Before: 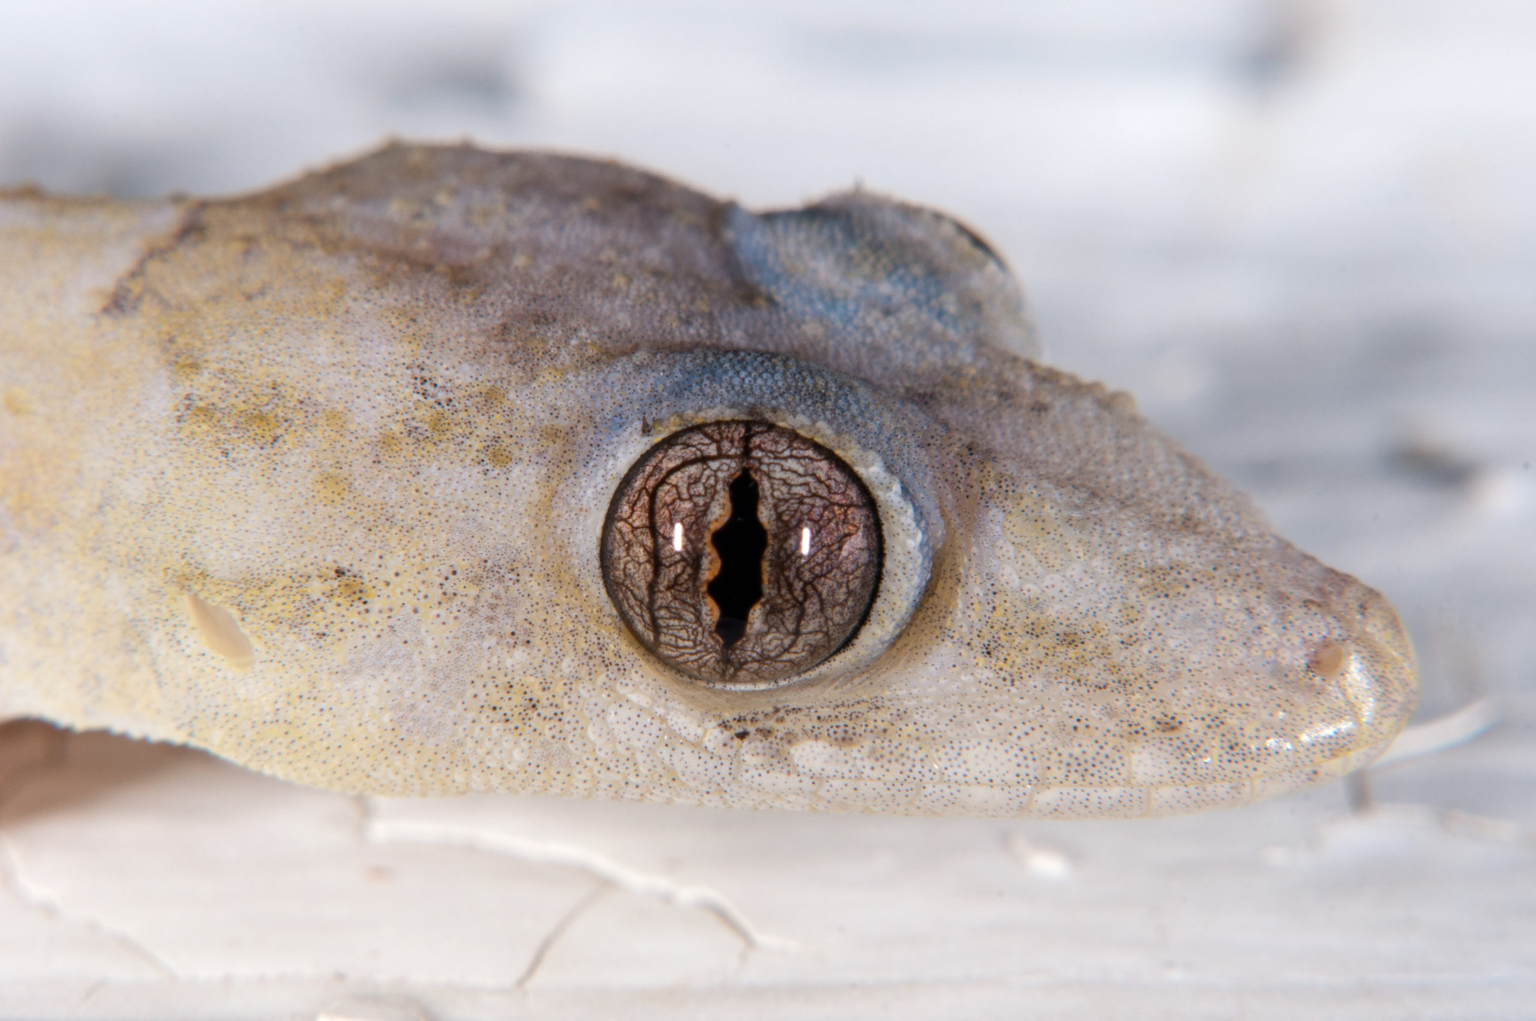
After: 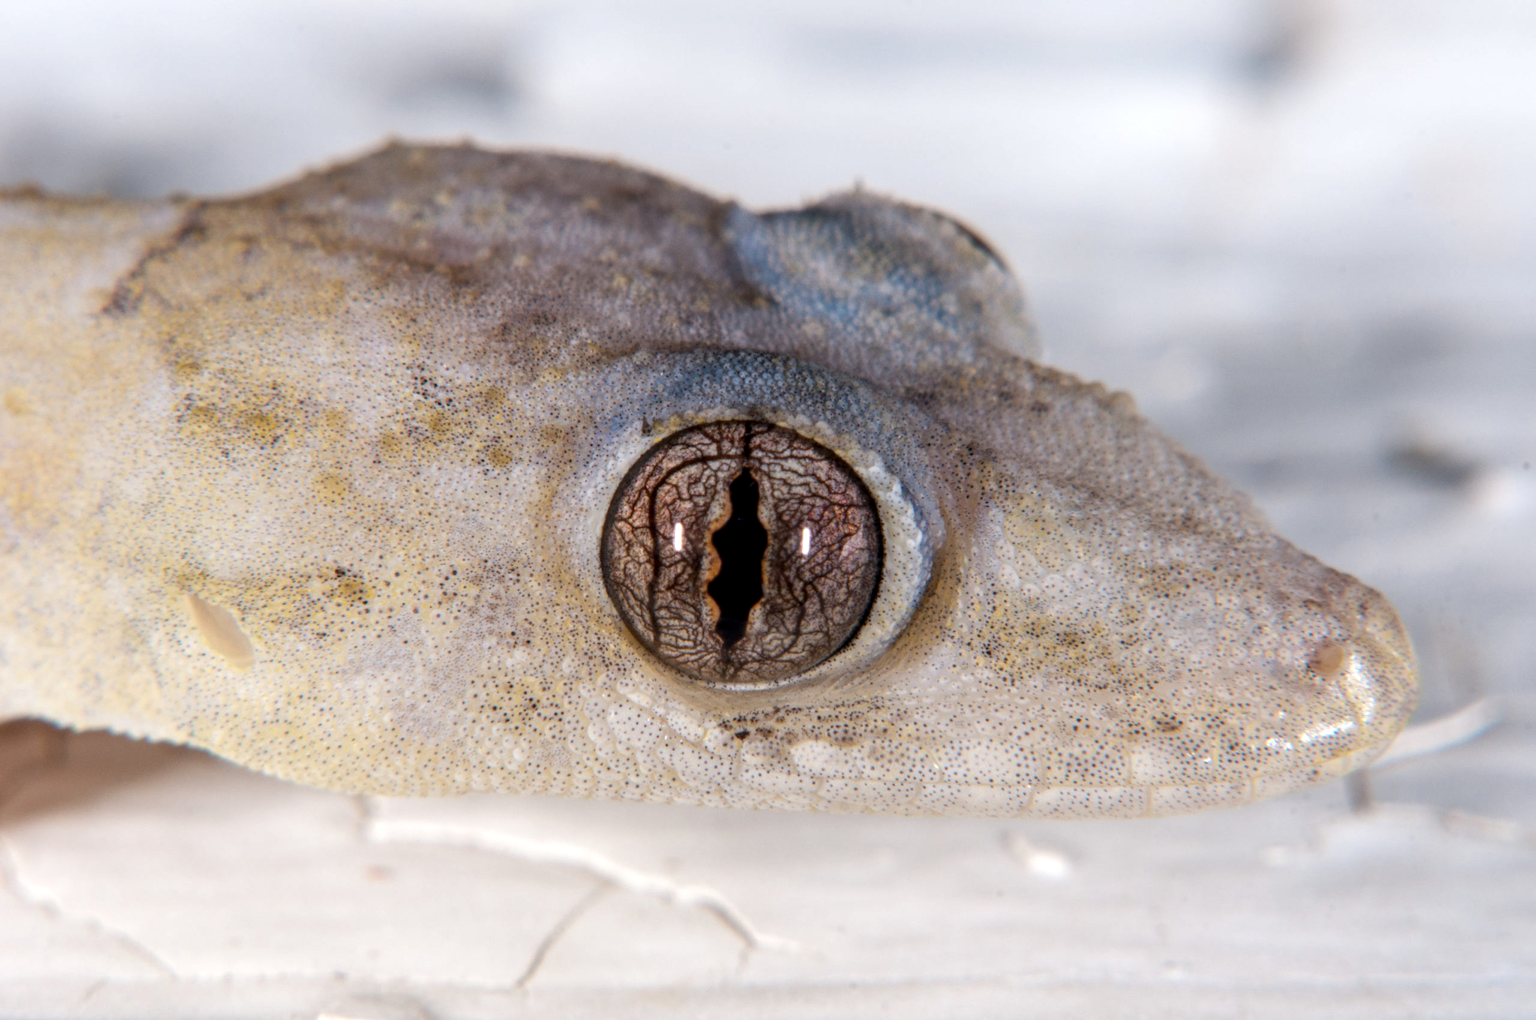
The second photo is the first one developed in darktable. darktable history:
levels: levels [0, 0.492, 0.984]
local contrast: on, module defaults
